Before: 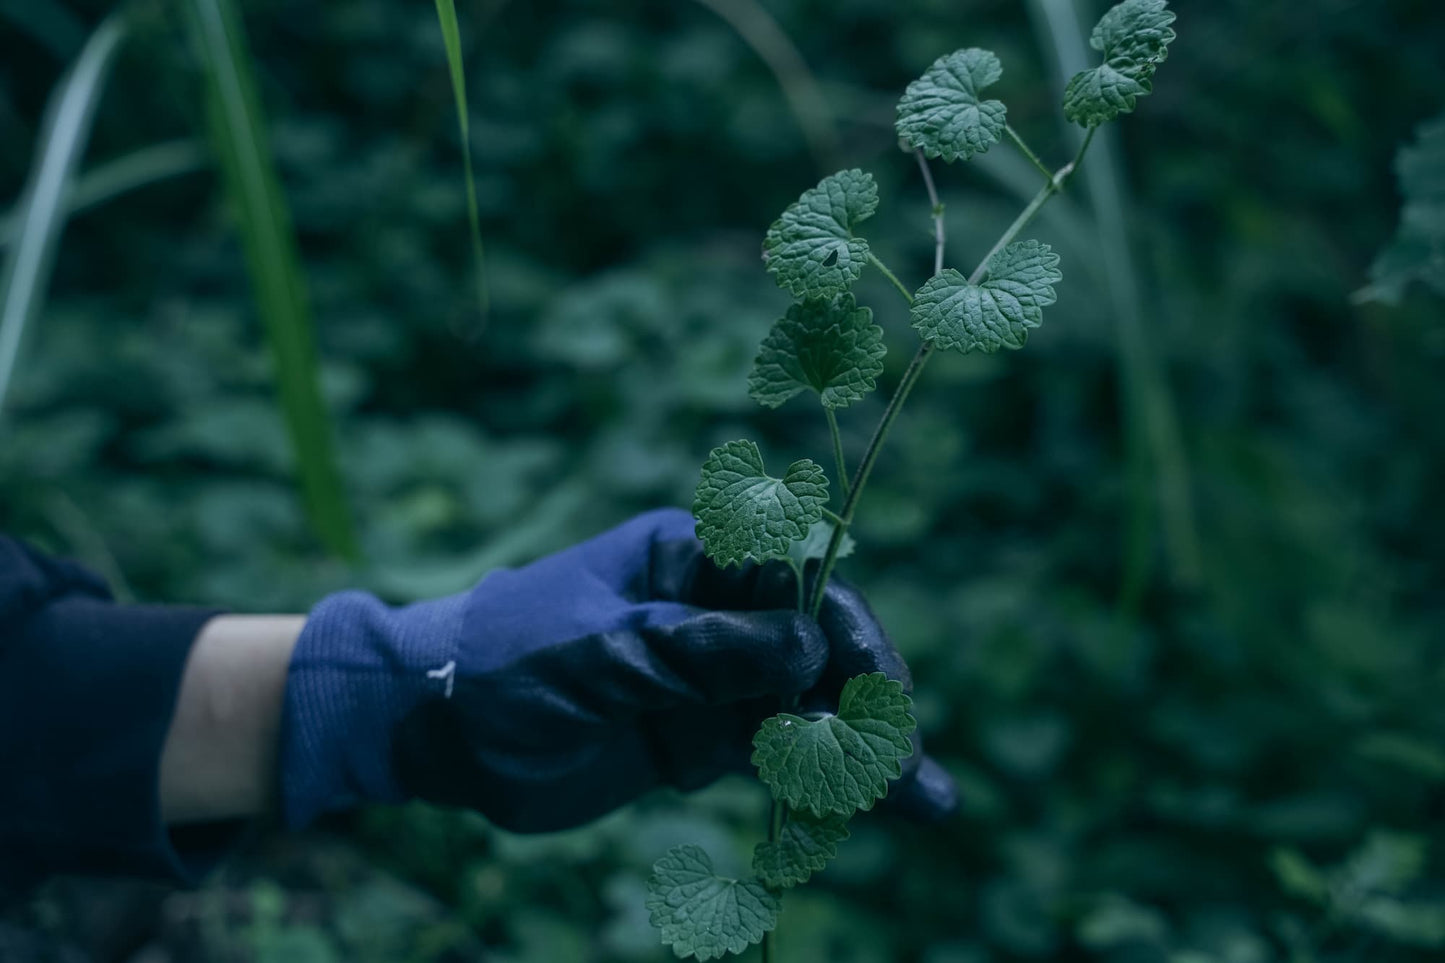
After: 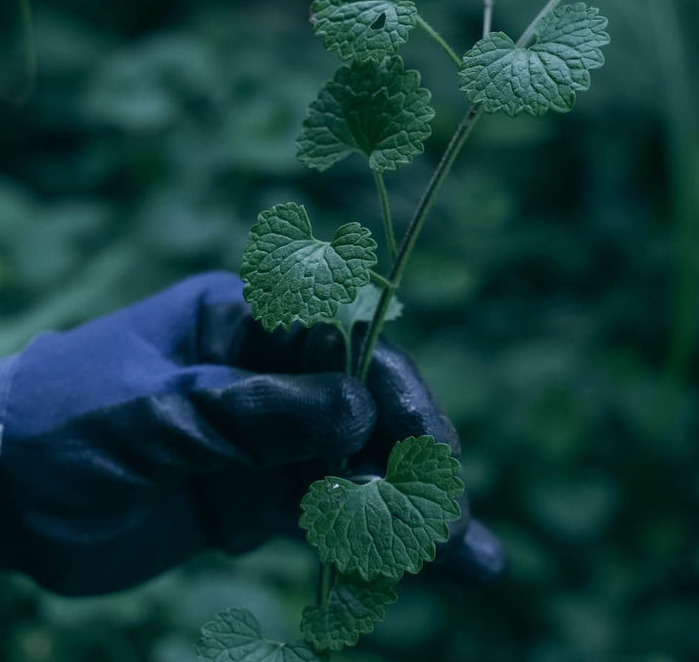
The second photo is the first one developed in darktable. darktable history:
crop: left 31.337%, top 24.708%, right 20.279%, bottom 6.491%
